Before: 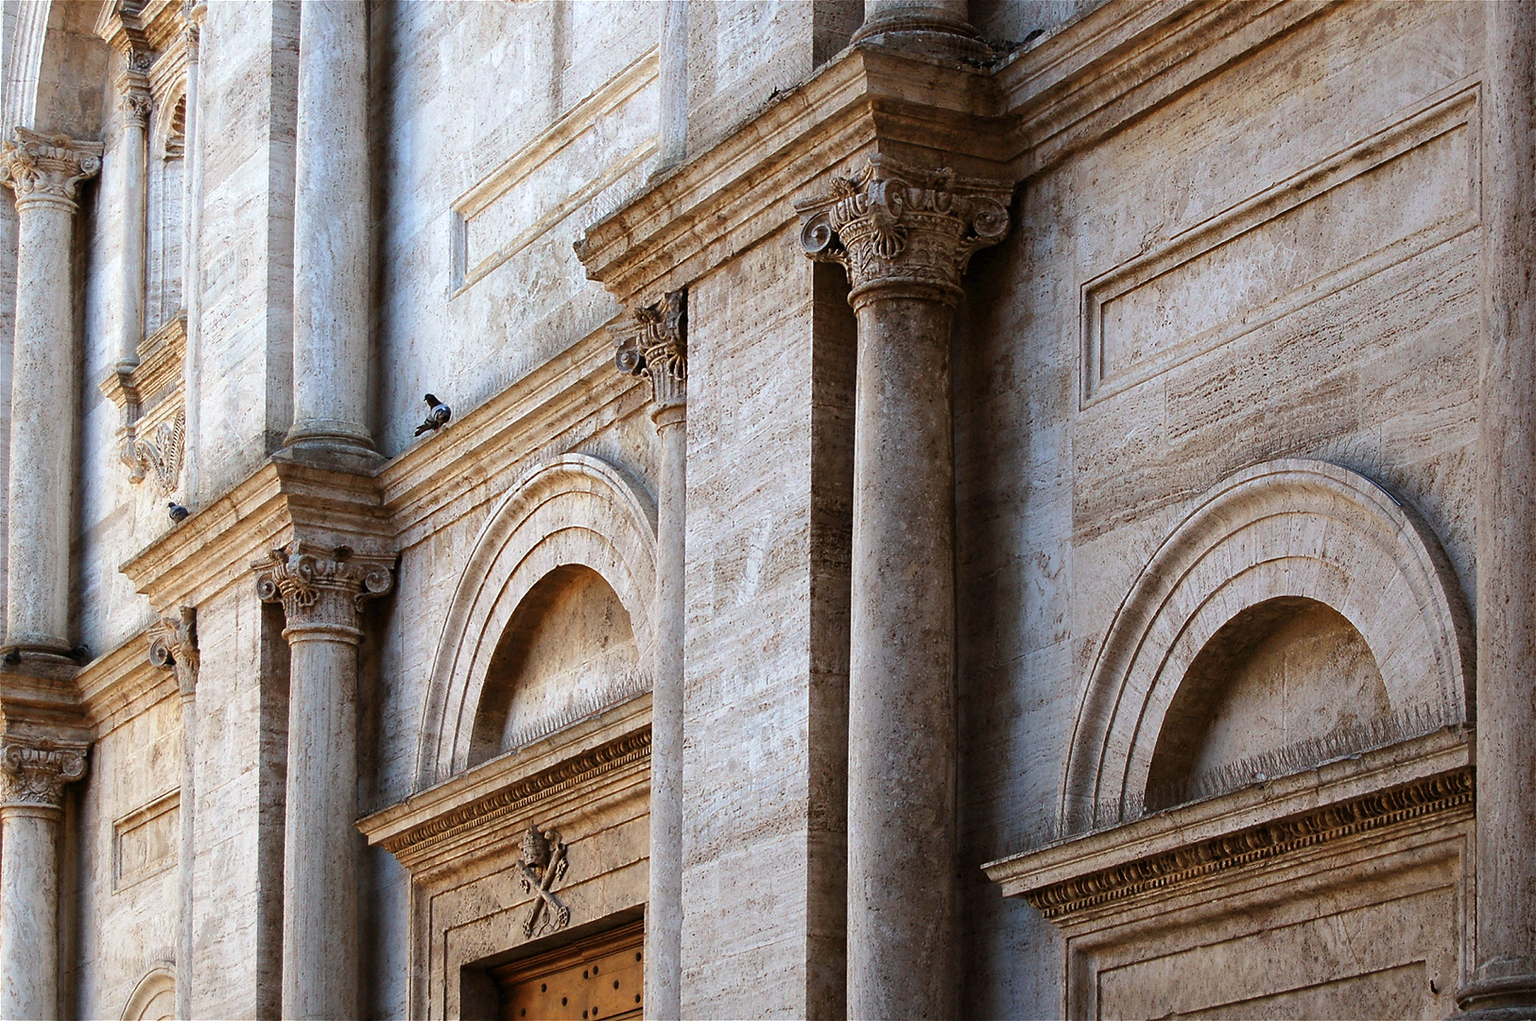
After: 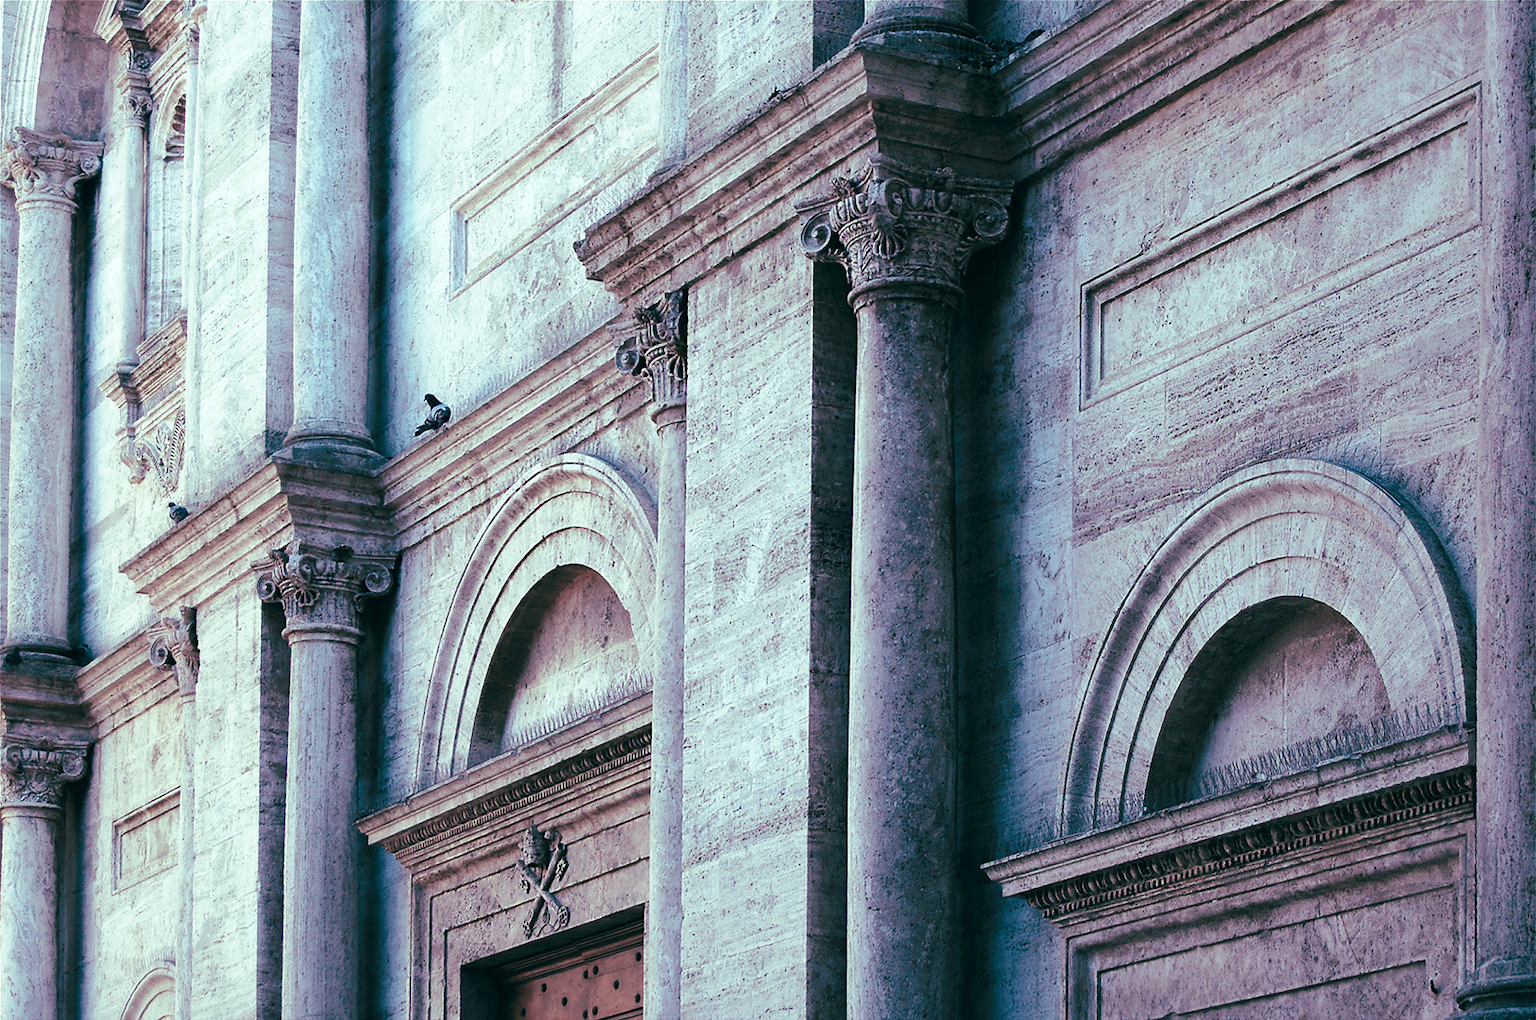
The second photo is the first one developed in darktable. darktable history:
tone curve: curves: ch0 [(0, 0) (0.003, 0.019) (0.011, 0.022) (0.025, 0.03) (0.044, 0.049) (0.069, 0.08) (0.1, 0.111) (0.136, 0.144) (0.177, 0.189) (0.224, 0.23) (0.277, 0.285) (0.335, 0.356) (0.399, 0.428) (0.468, 0.511) (0.543, 0.597) (0.623, 0.682) (0.709, 0.773) (0.801, 0.865) (0.898, 0.945) (1, 1)], preserve colors none
color look up table: target L [86.97, 85.21, 78.58, 78.18, 66.58, 72.11, 43.14, 49.23, 44.22, 38.19, 24.08, 4.545, 200.38, 90.04, 73.64, 68.24, 55.19, 56.5, 57.08, 52.9, 48.31, 45.57, 39.77, 37.67, 32.84, 12.6, 89.92, 73.28, 78.78, 80.58, 68.8, 70.86, 54.3, 52.38, 45.1, 39.67, 39.97, 38.24, 29.02, 22.52, 22.06, 18.74, 8.907, 99.06, 91.02, 87.04, 68.72, 61.32, 16.15], target a [-13.84, -13.92, -38.21, -25.46, -39.14, -38.28, -26.64, -18.76, -1.665, -14.14, -21.98, -7.359, 0, -12.75, 8.395, 15.96, 8.496, 38.55, 9.479, 54.56, 56.17, 21.35, 26.67, 5.523, 36.68, 5.382, -4.535, 13.65, 4.667, 8.851, -22.8, 12.04, 15.72, 39.91, 4.687, 37.05, -7.681, 17.89, 14.75, -13.92, 0.2, 13.21, 6.679, -10.87, -39.28, -31.67, -9.437, -26.05, -4.767], target b [23.18, 34.4, 17.42, 5.315, 27.26, 3.036, 7.153, -13.25, -7.333, 6.413, 1.156, -0.09, 0, 4.415, 11.04, 22.63, 19.43, -3.277, -4.893, -7.435, 16.76, 10.15, -10.67, -15.03, 3.805, 5.108, -5.12, -8.867, -13.79, -15.37, -28.51, -27.38, -21.71, -28.82, -44.16, -21.88, -34.77, -54.17, -34.54, -14.39, -20.55, -42.72, -31.49, -1.727, 2.161, -8.227, -8.464, -24.16, -22.44], num patches 49
